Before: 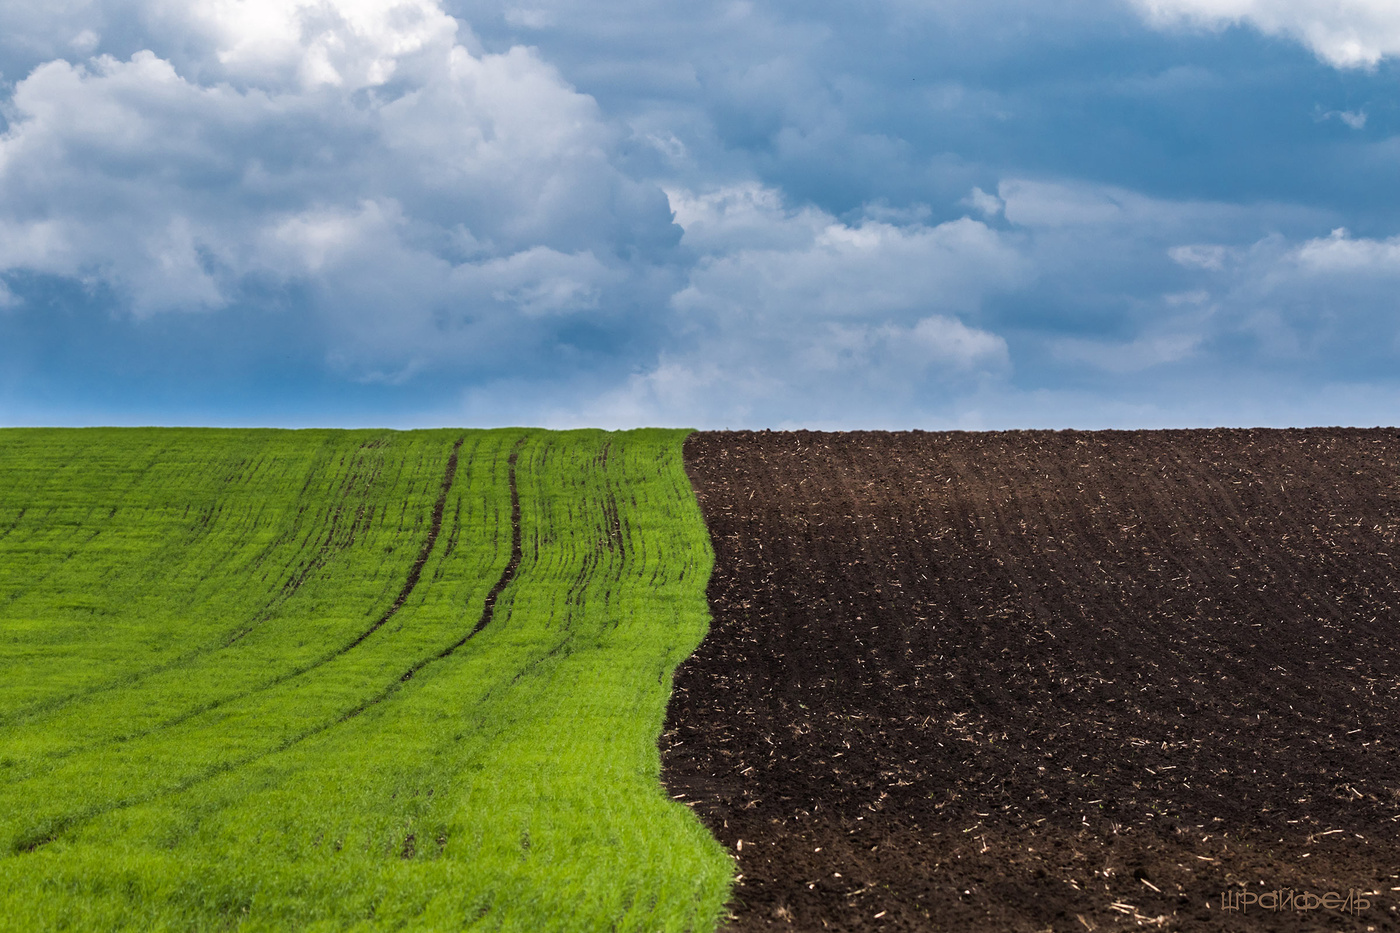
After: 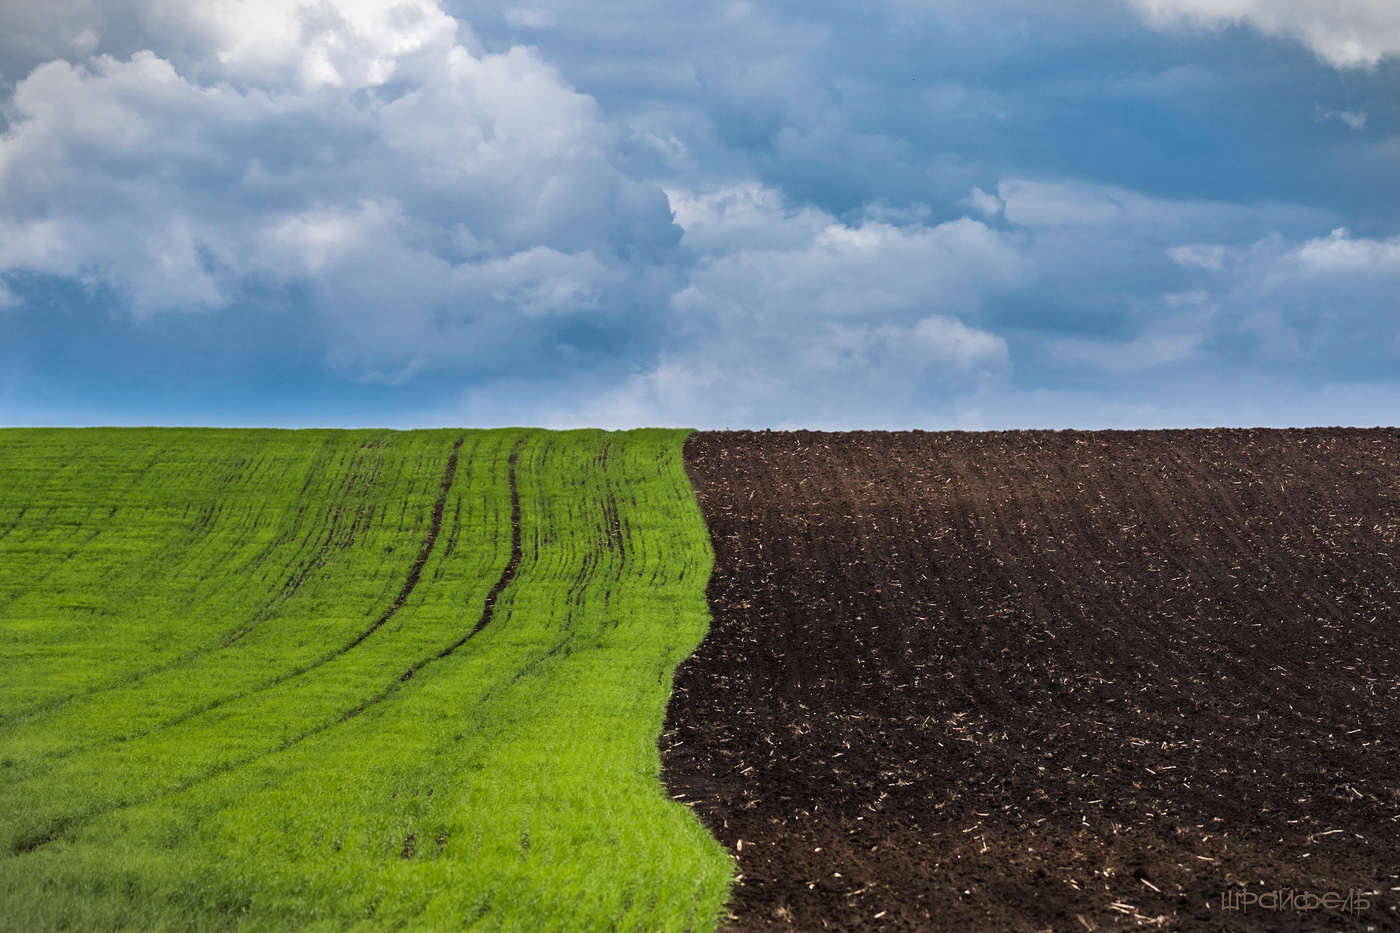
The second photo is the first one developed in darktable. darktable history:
exposure: exposure 0.014 EV, compensate exposure bias true, compensate highlight preservation false
vignetting: fall-off start 100.09%, width/height ratio 1.324
